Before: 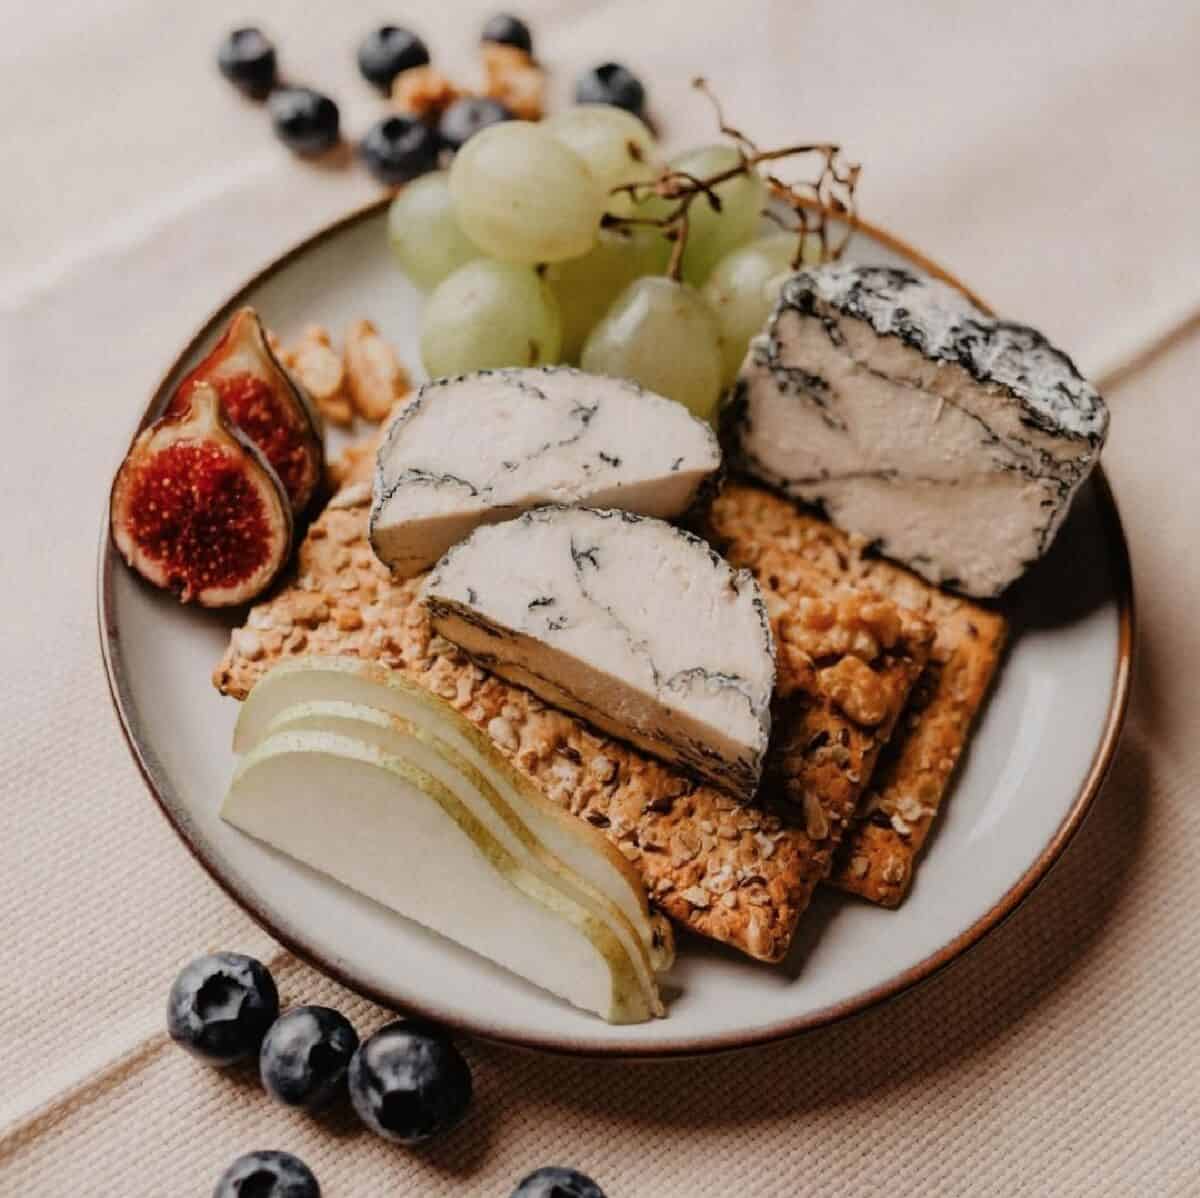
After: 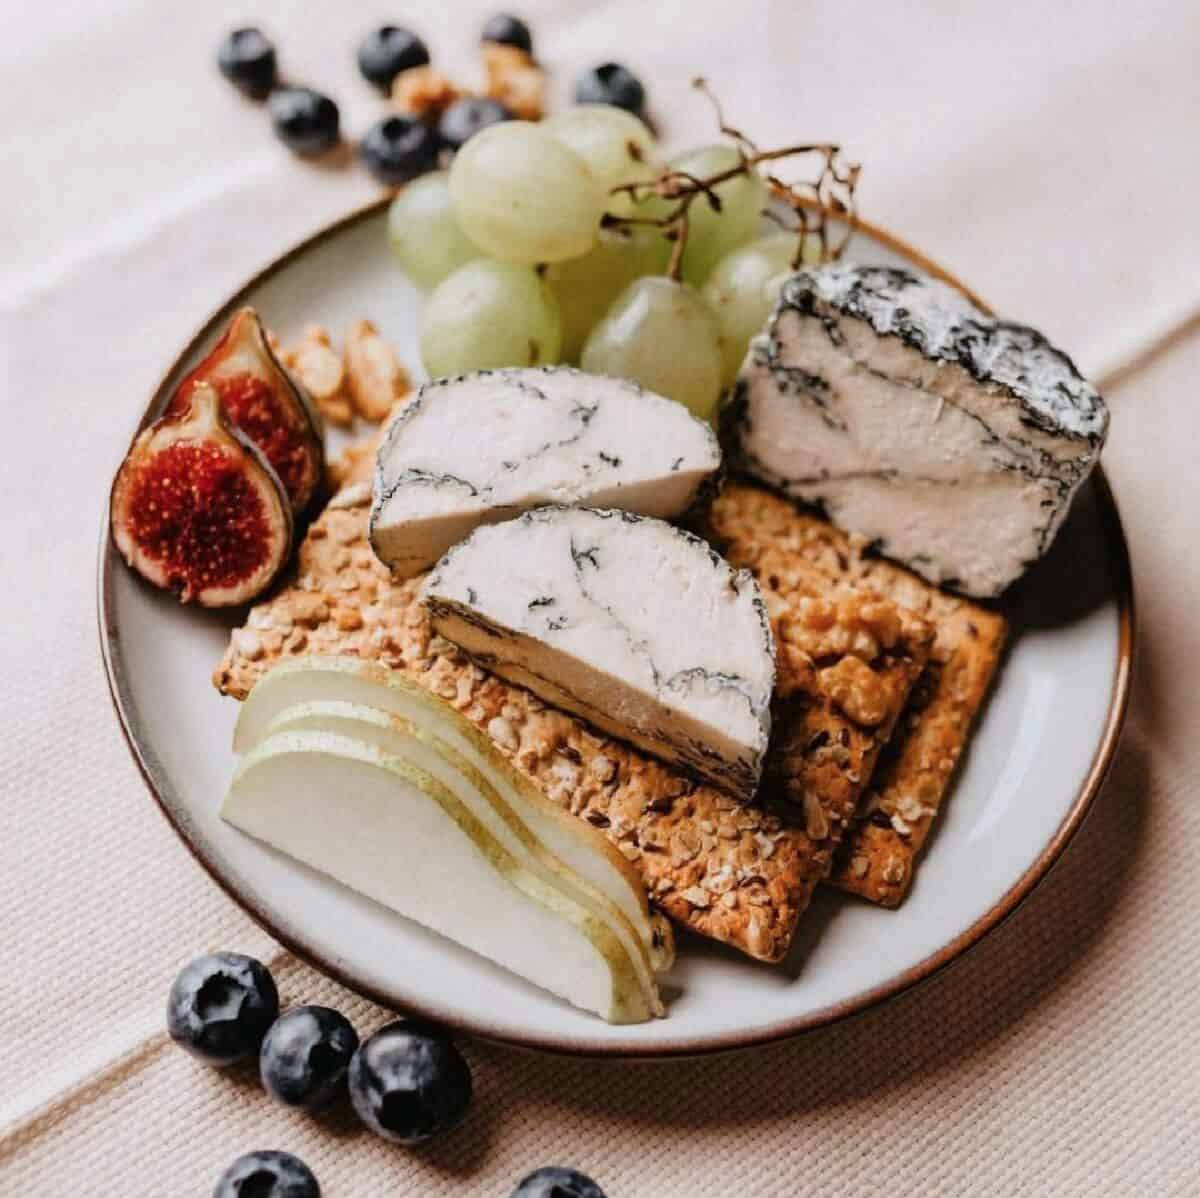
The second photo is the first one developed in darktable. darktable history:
white balance: red 0.974, blue 1.044
exposure: exposure 0.3 EV, compensate highlight preservation false
tone equalizer: on, module defaults
